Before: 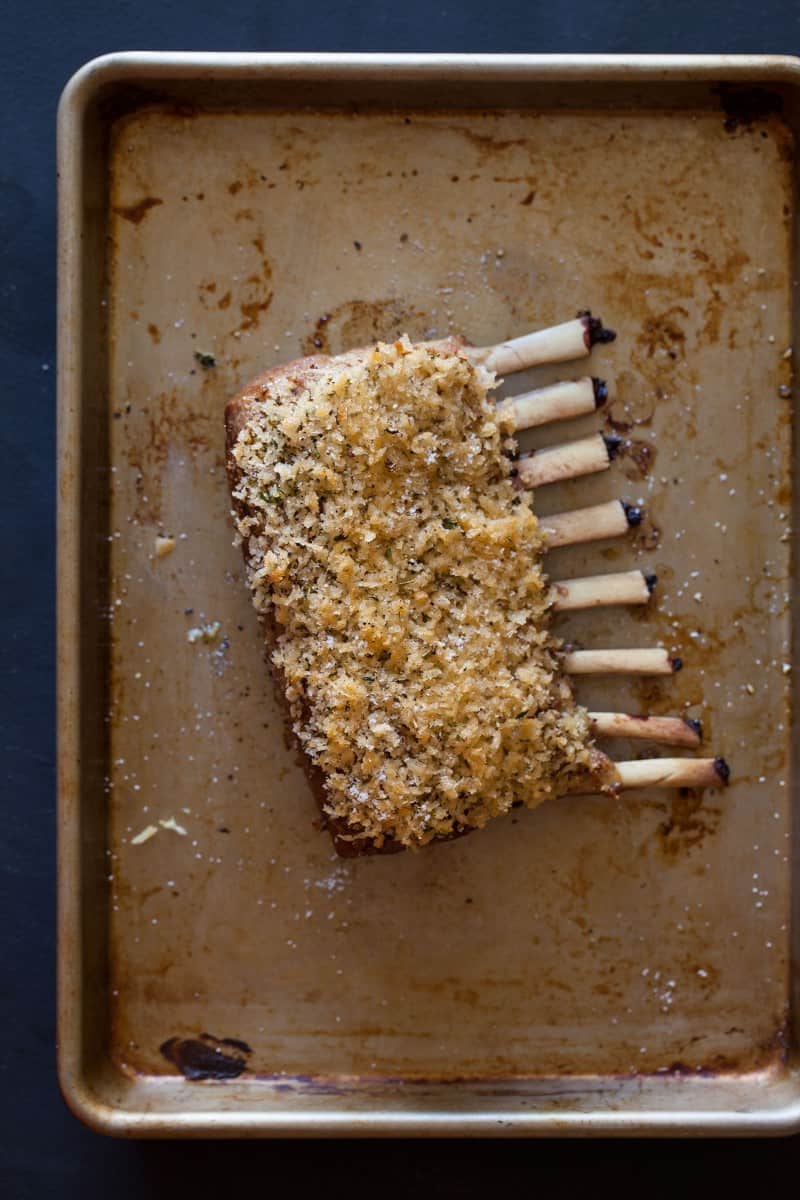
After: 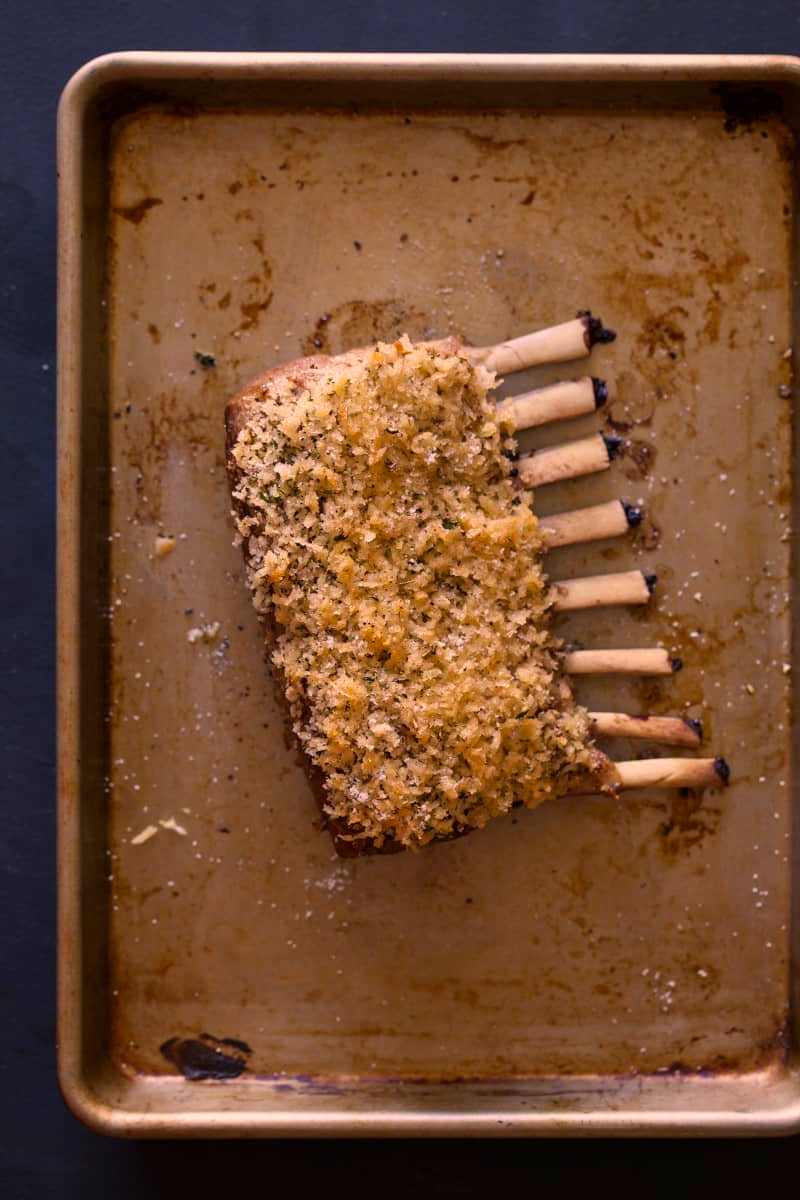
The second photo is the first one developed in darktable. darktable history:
color correction: highlights a* 21.27, highlights b* 19.58
